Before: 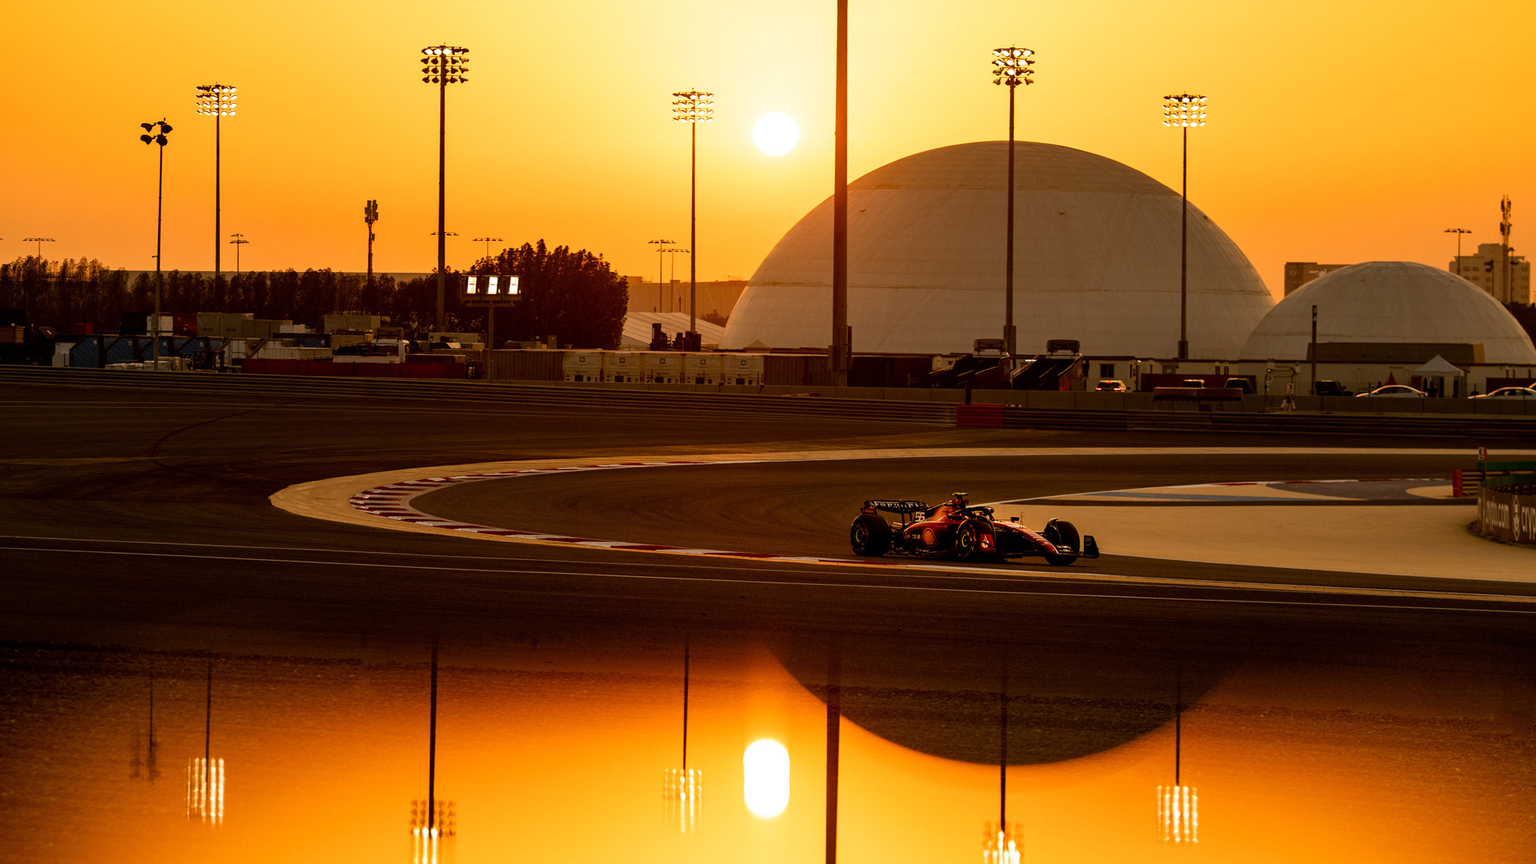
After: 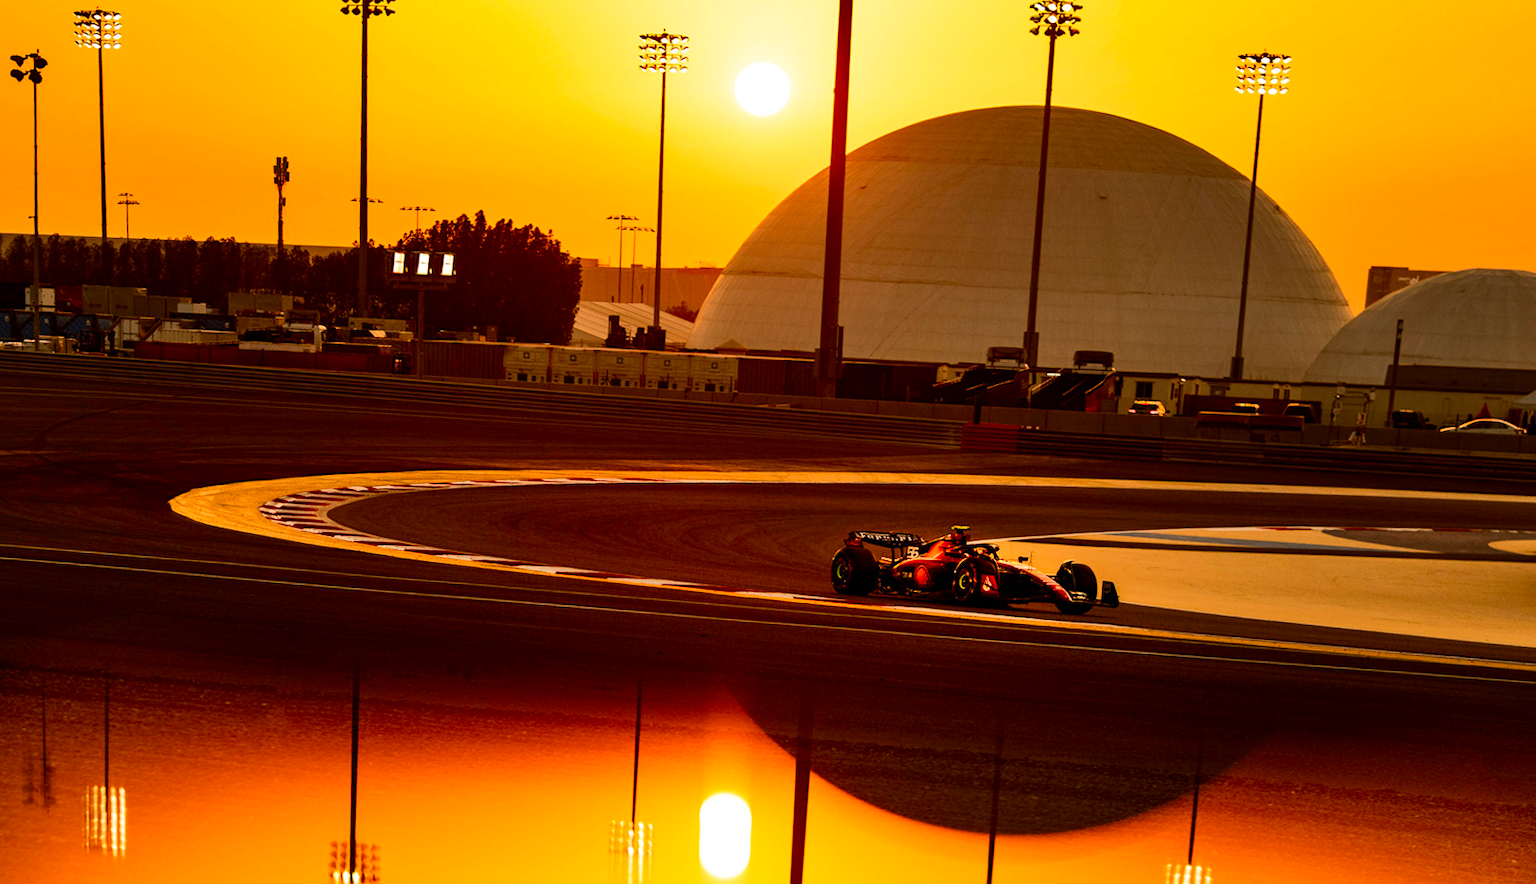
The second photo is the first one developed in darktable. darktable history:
rotate and perspective: rotation 0.074°, lens shift (vertical) 0.096, lens shift (horizontal) -0.041, crop left 0.043, crop right 0.952, crop top 0.024, crop bottom 0.979
contrast brightness saturation: contrast 0.18, saturation 0.3
crop and rotate: angle -1.96°, left 3.097%, top 4.154%, right 1.586%, bottom 0.529%
shadows and highlights: soften with gaussian
